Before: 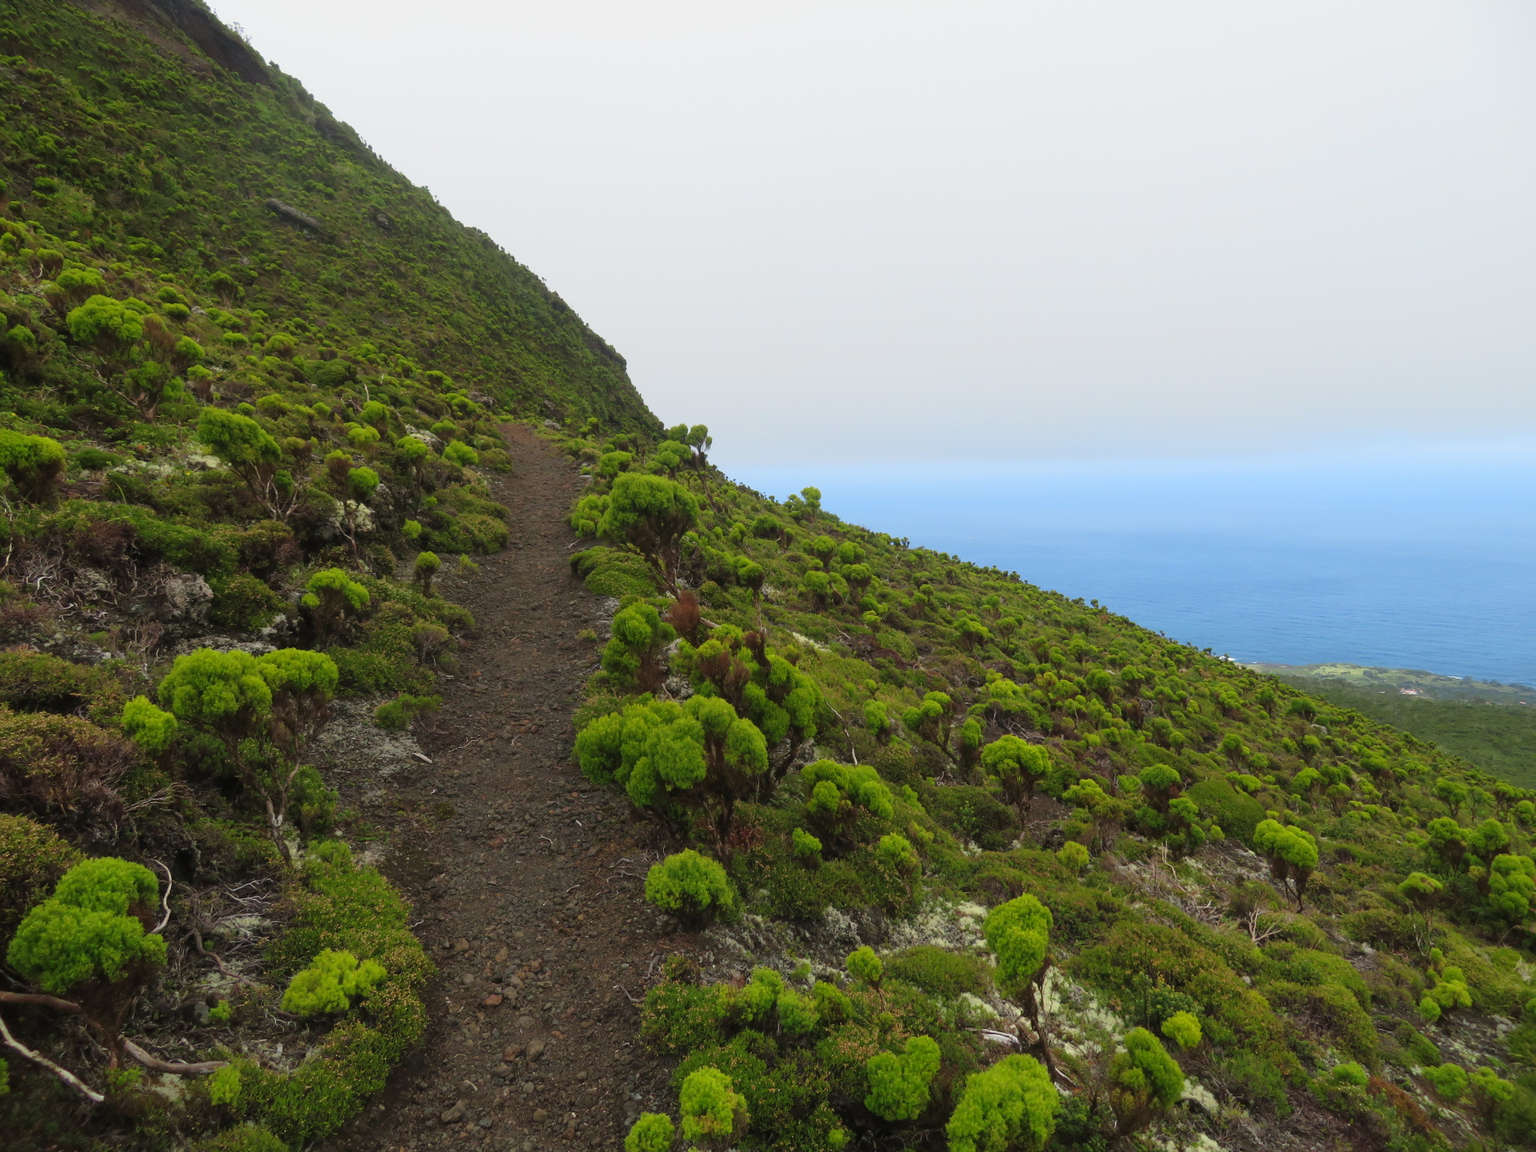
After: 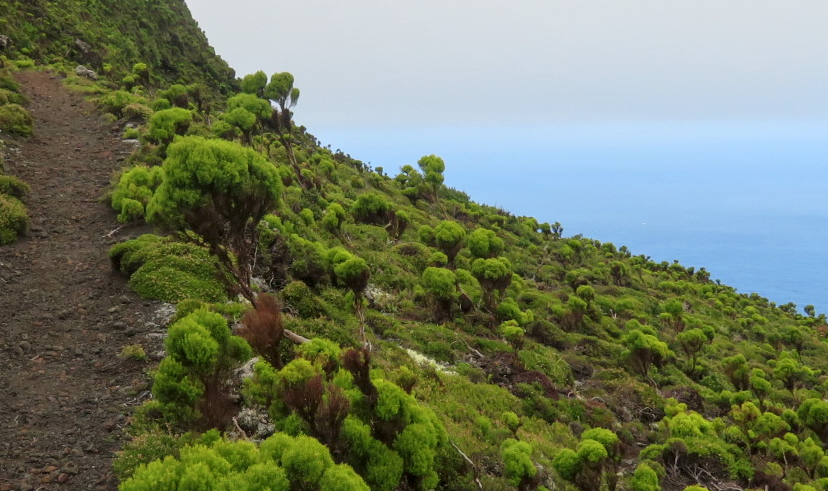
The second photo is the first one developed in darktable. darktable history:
crop: left 31.751%, top 32.172%, right 27.8%, bottom 35.83%
local contrast: detail 130%
